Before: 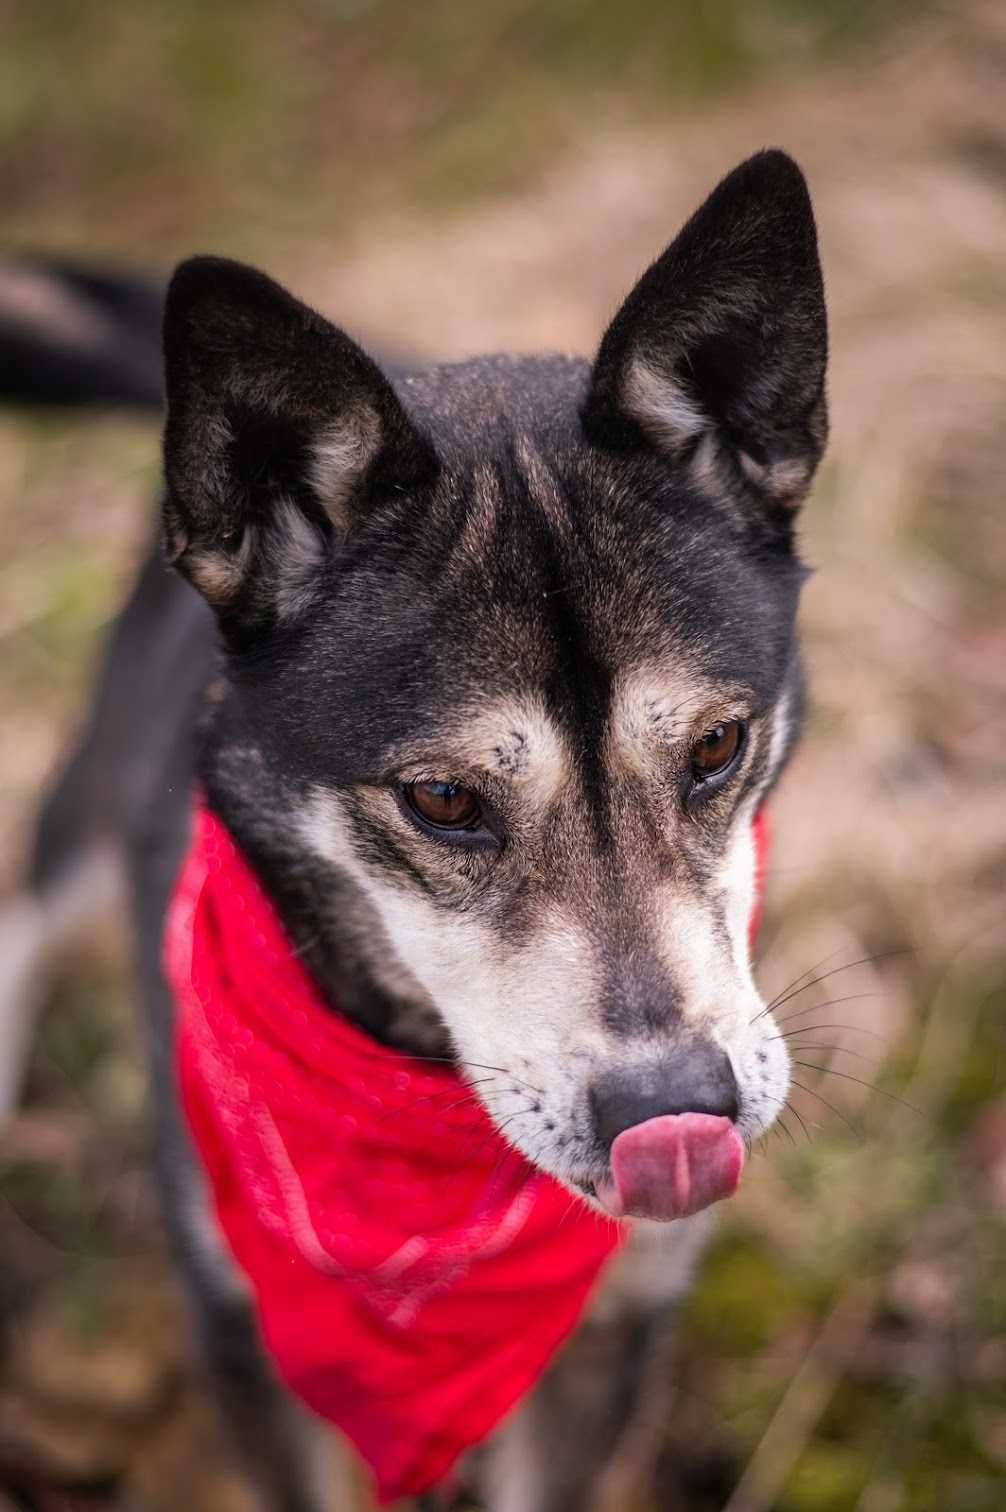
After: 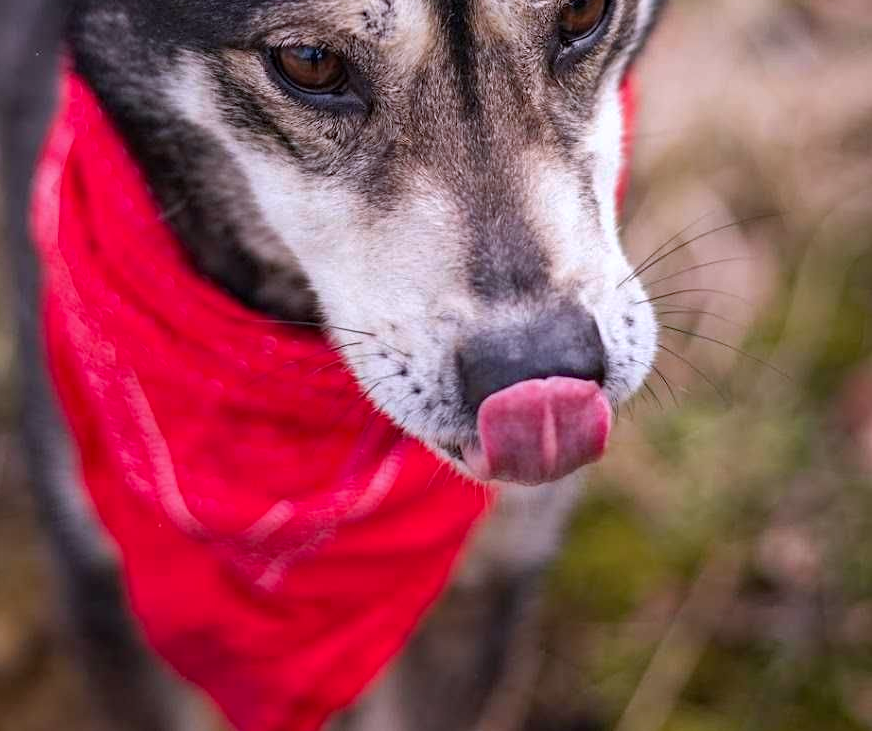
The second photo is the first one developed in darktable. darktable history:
color calibration: illuminant as shot in camera, x 0.358, y 0.373, temperature 4628.91 K
haze removal: compatibility mode true, adaptive false
crop and rotate: left 13.266%, top 48.68%, bottom 2.958%
